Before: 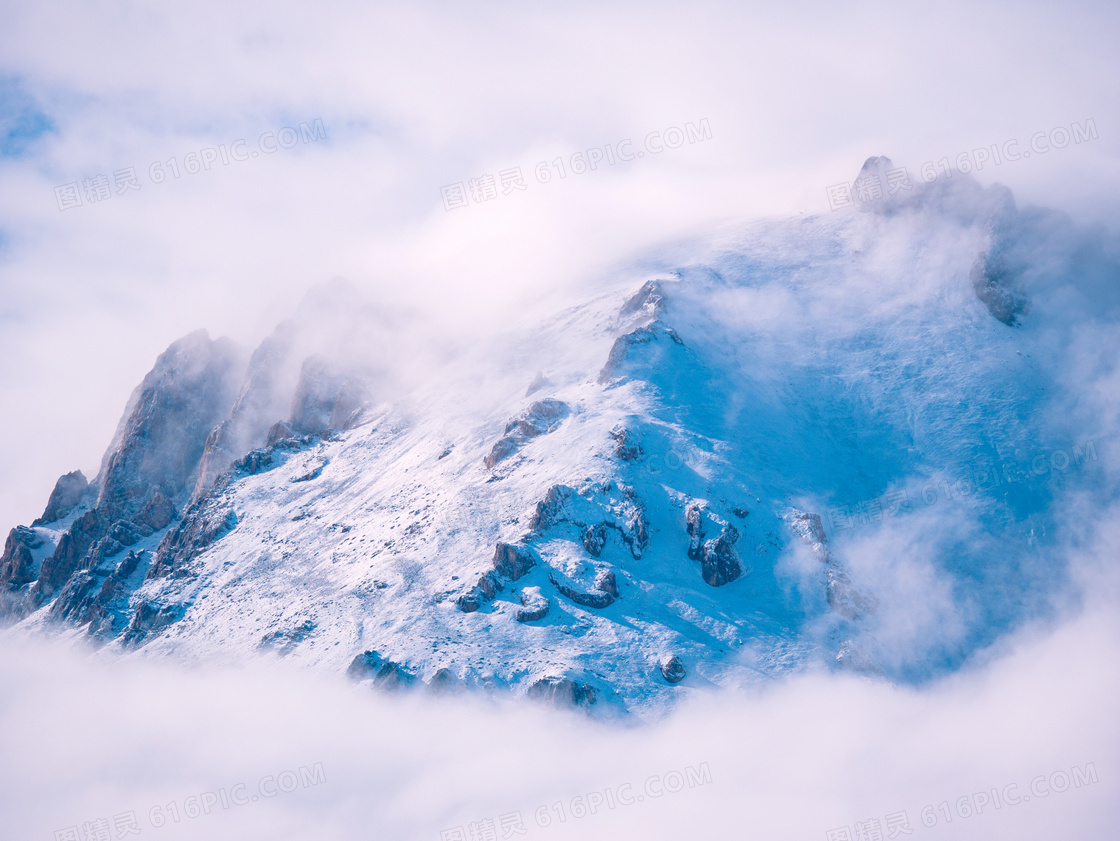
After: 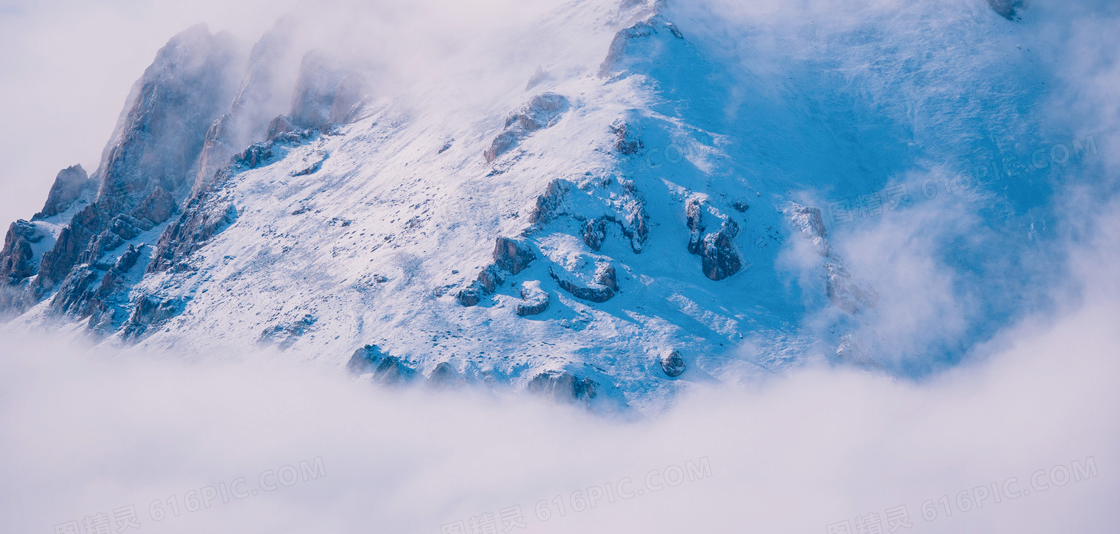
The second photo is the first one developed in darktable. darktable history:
filmic rgb: black relative exposure -5.83 EV, white relative exposure 3.4 EV, hardness 3.68
crop and rotate: top 36.435%
